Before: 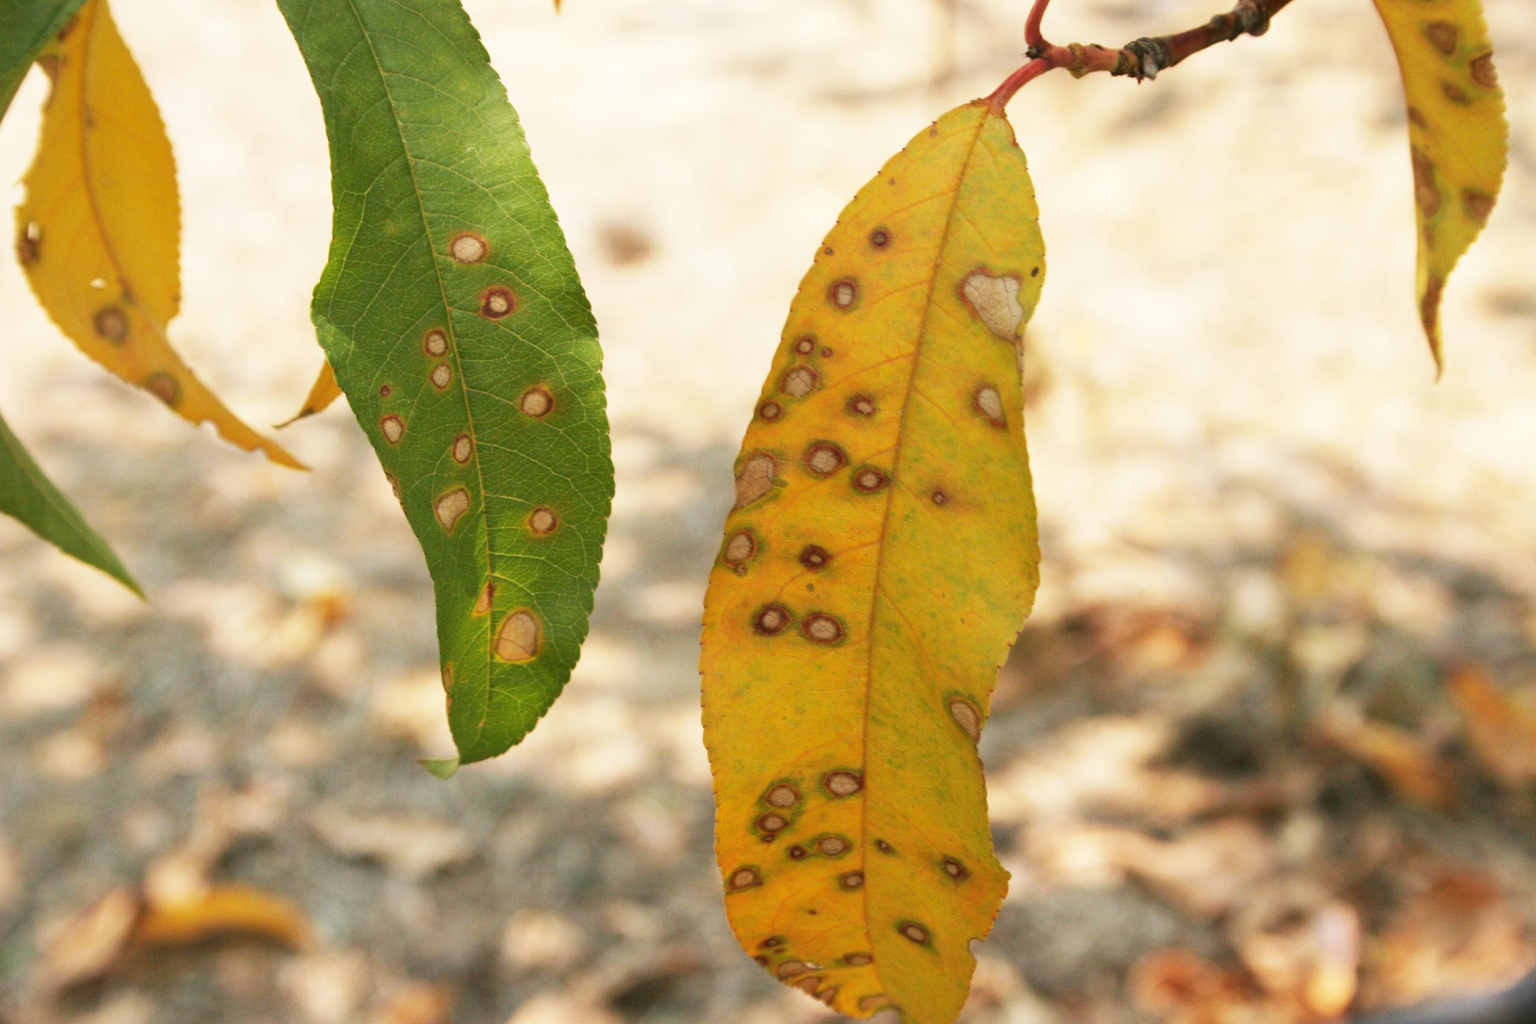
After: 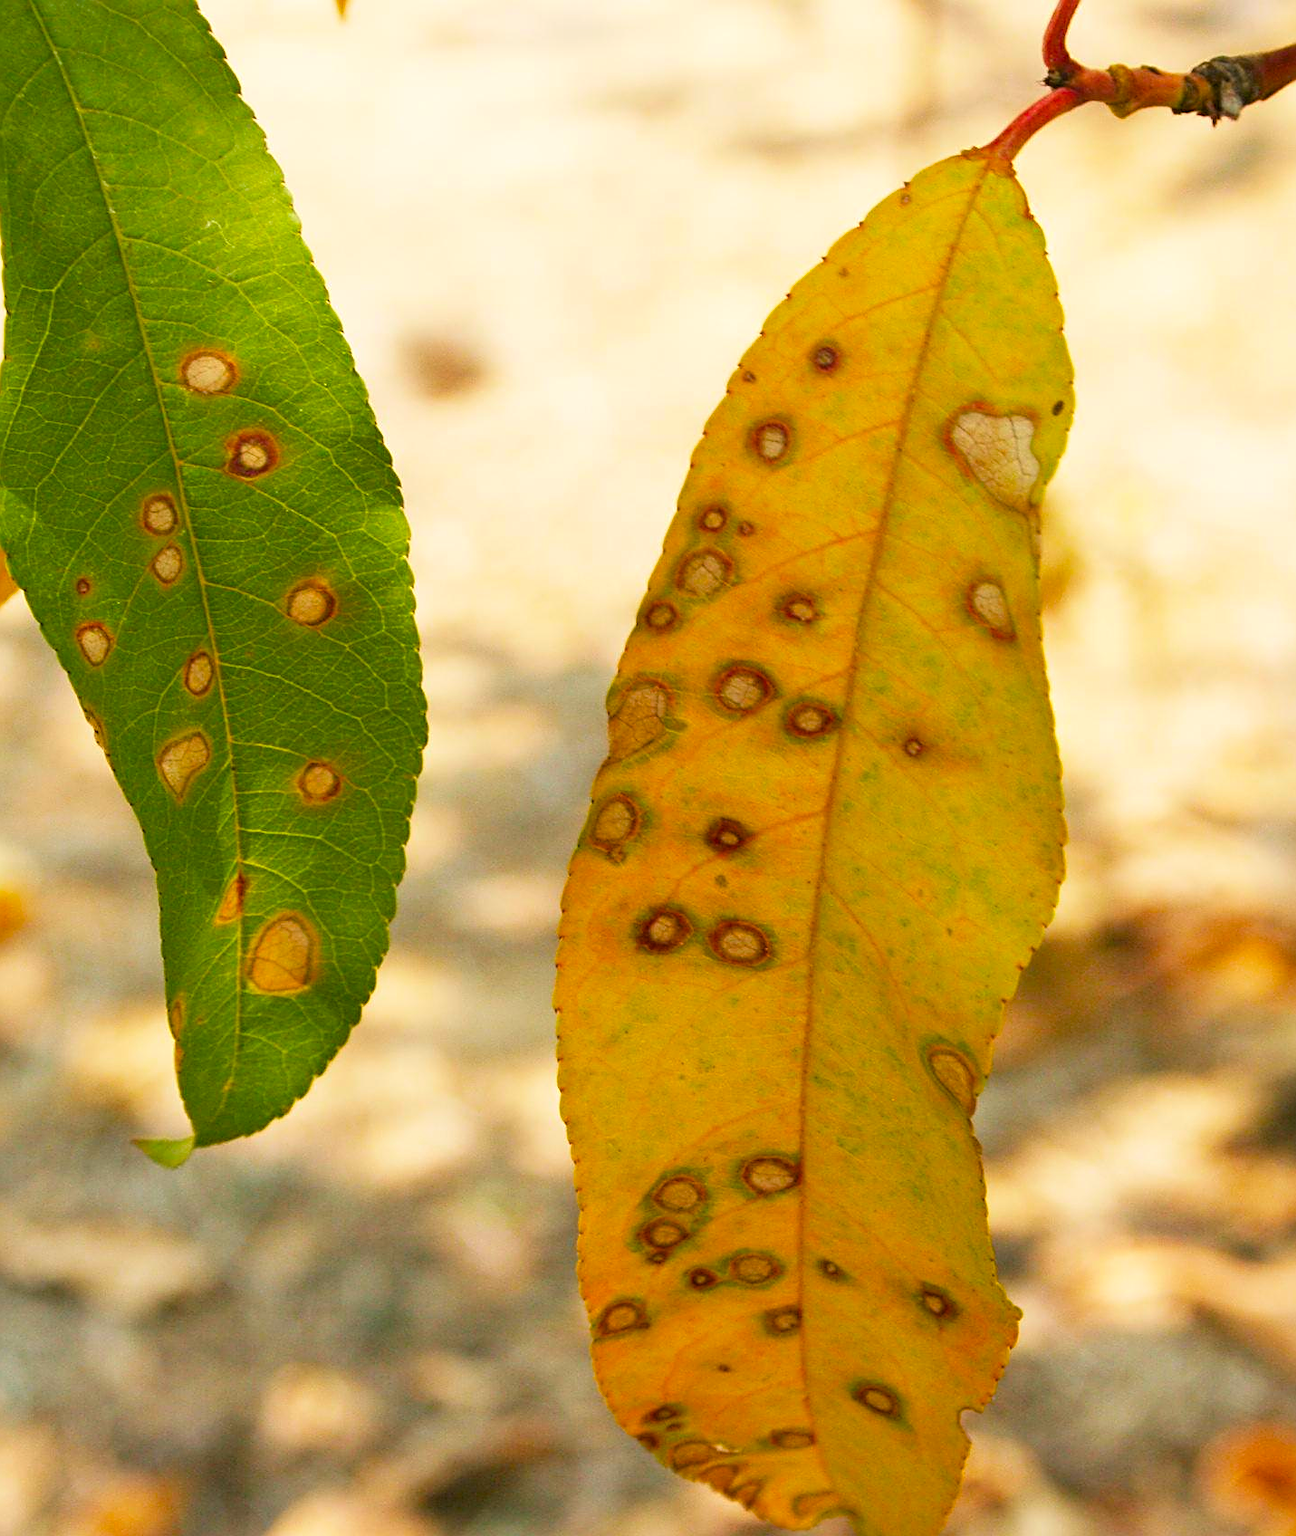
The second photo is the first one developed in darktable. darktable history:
color correction: highlights a* 0.816, highlights b* 2.78, saturation 1.1
sharpen: amount 0.75
color balance rgb: perceptual saturation grading › global saturation 25%, global vibrance 20%
crop: left 21.496%, right 22.254%
